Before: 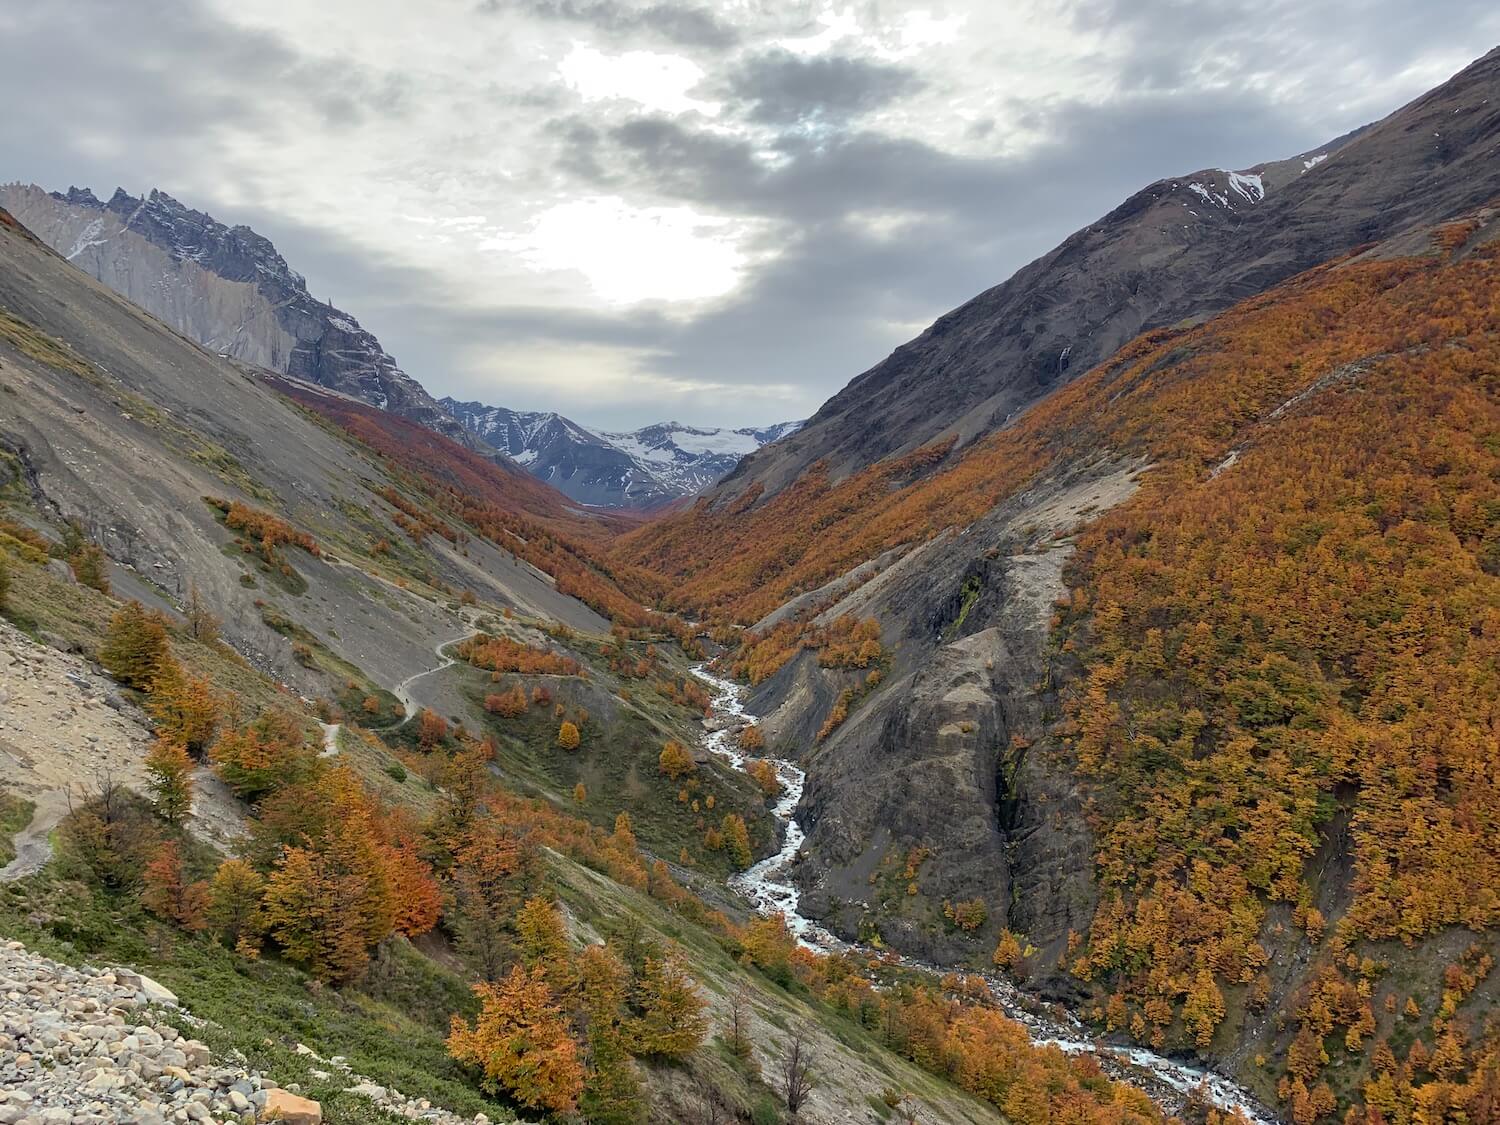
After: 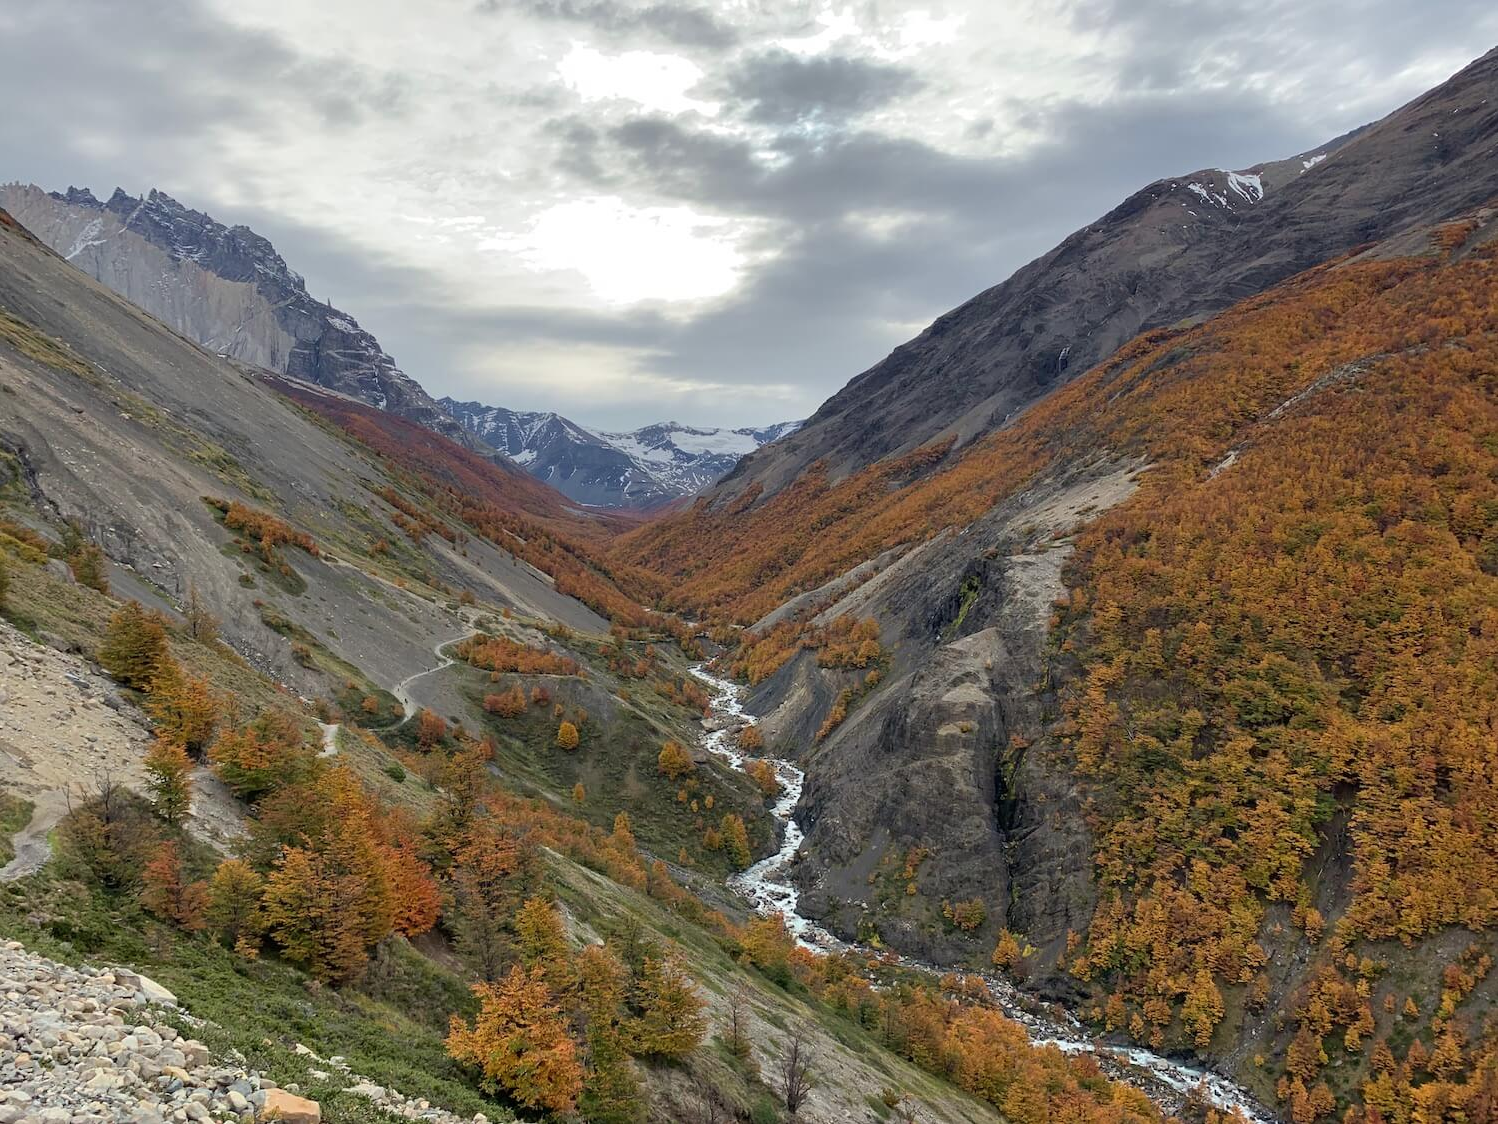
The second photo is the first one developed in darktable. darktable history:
crop and rotate: left 0.126%
contrast brightness saturation: saturation -0.05
